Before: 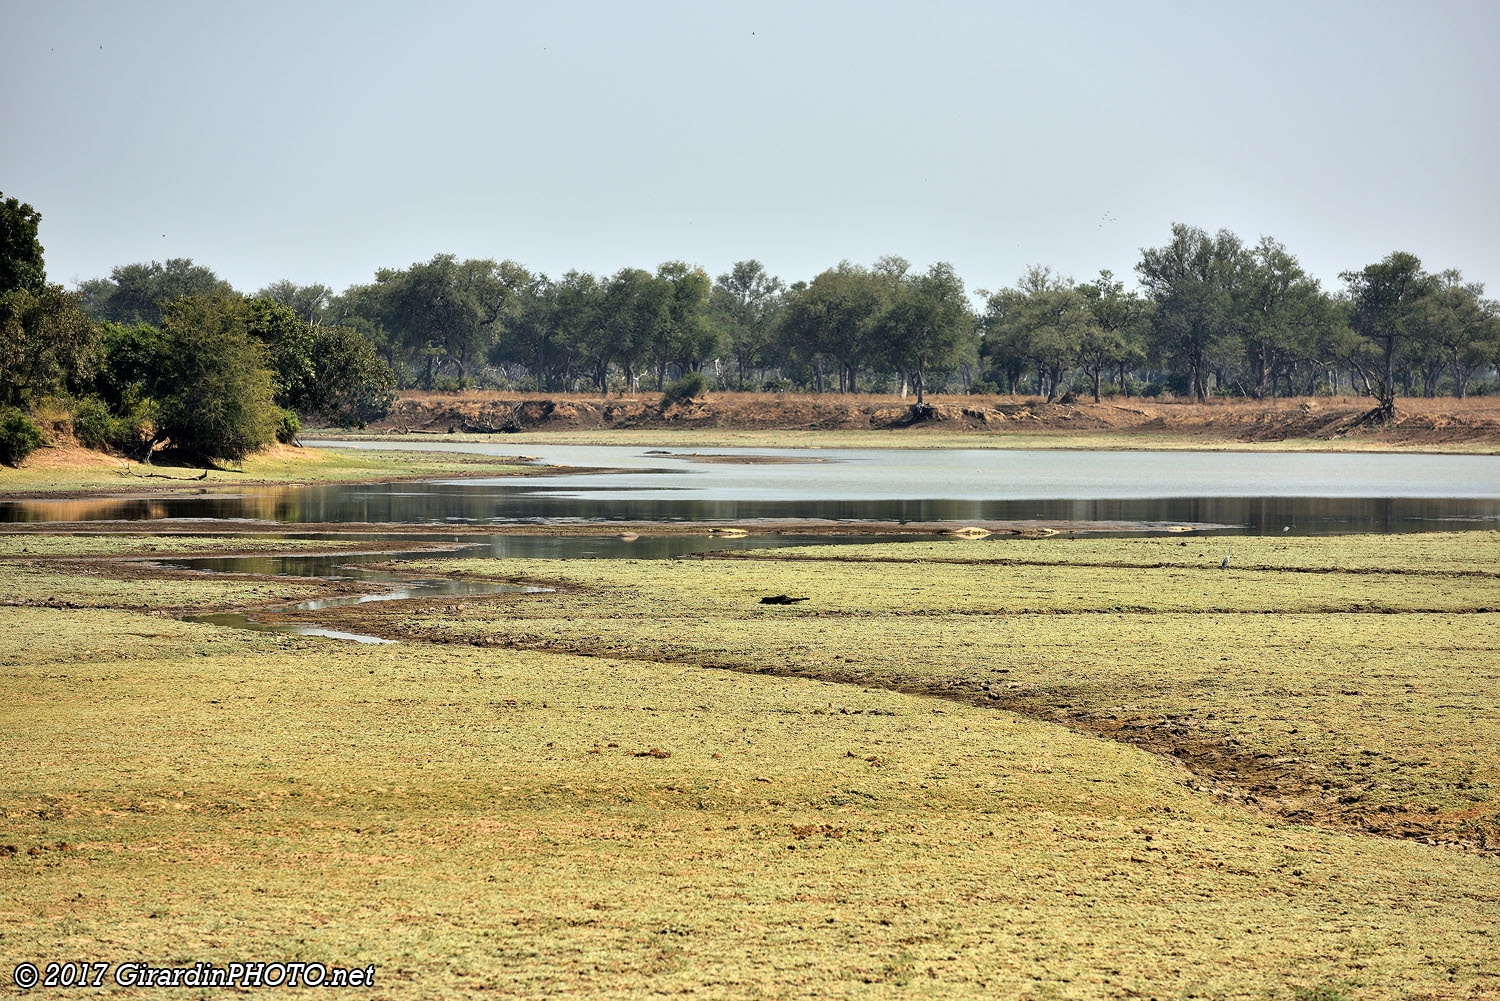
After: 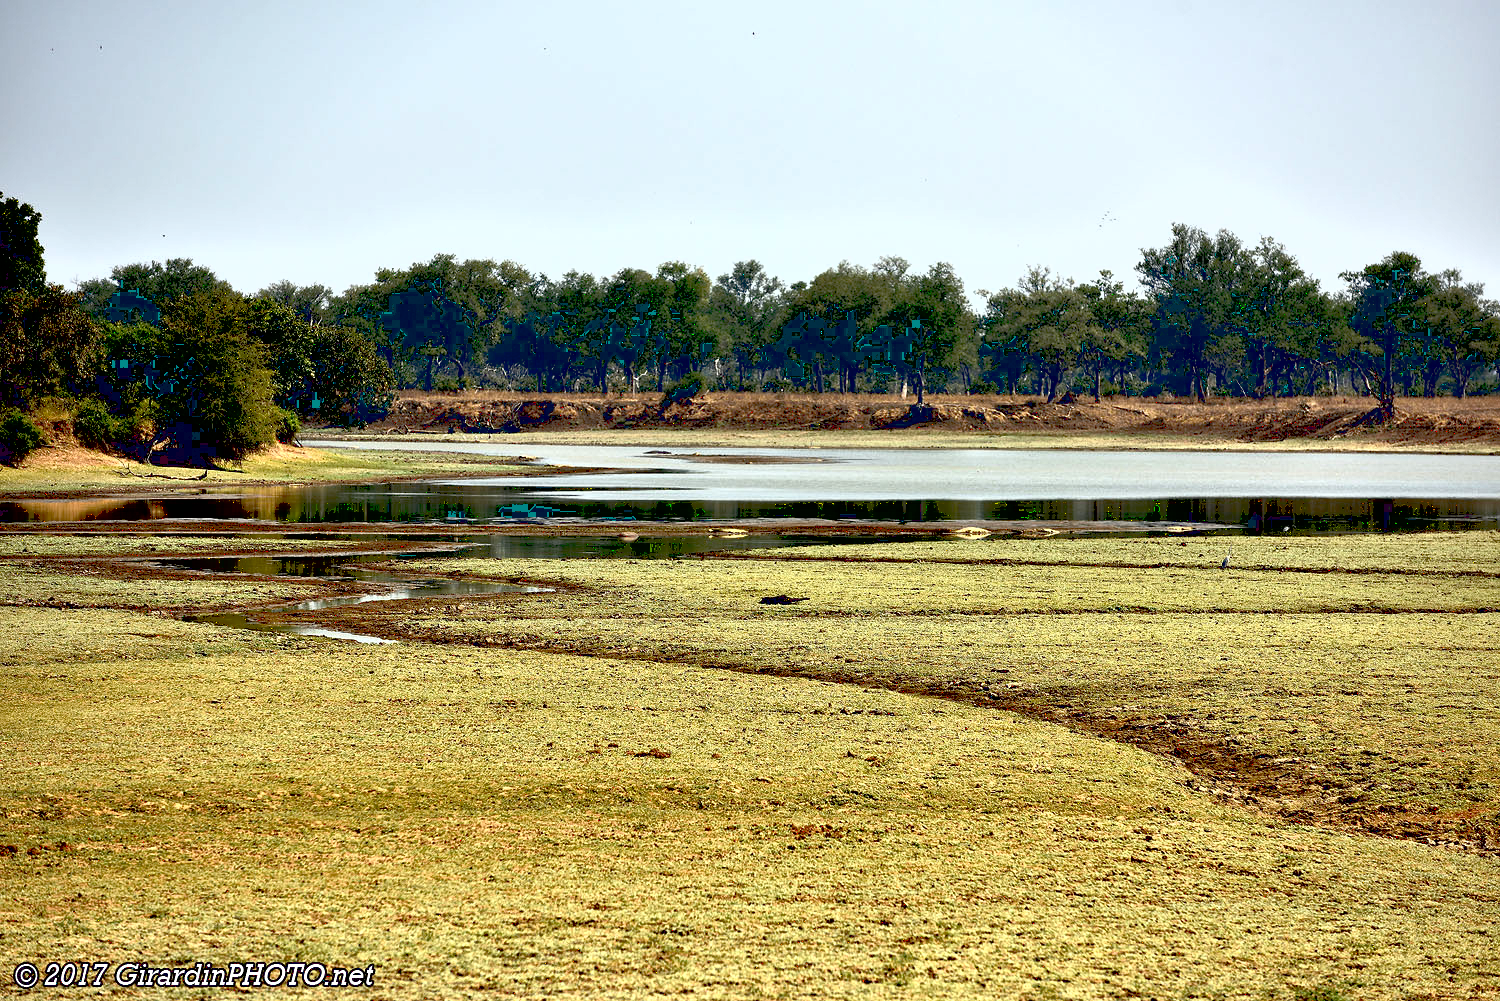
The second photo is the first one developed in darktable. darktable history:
tone curve: curves: ch0 [(0, 0.081) (0.483, 0.453) (0.881, 0.992)]
exposure: black level correction 0.056, exposure -0.039 EV, compensate highlight preservation false
contrast brightness saturation: contrast 0.07
